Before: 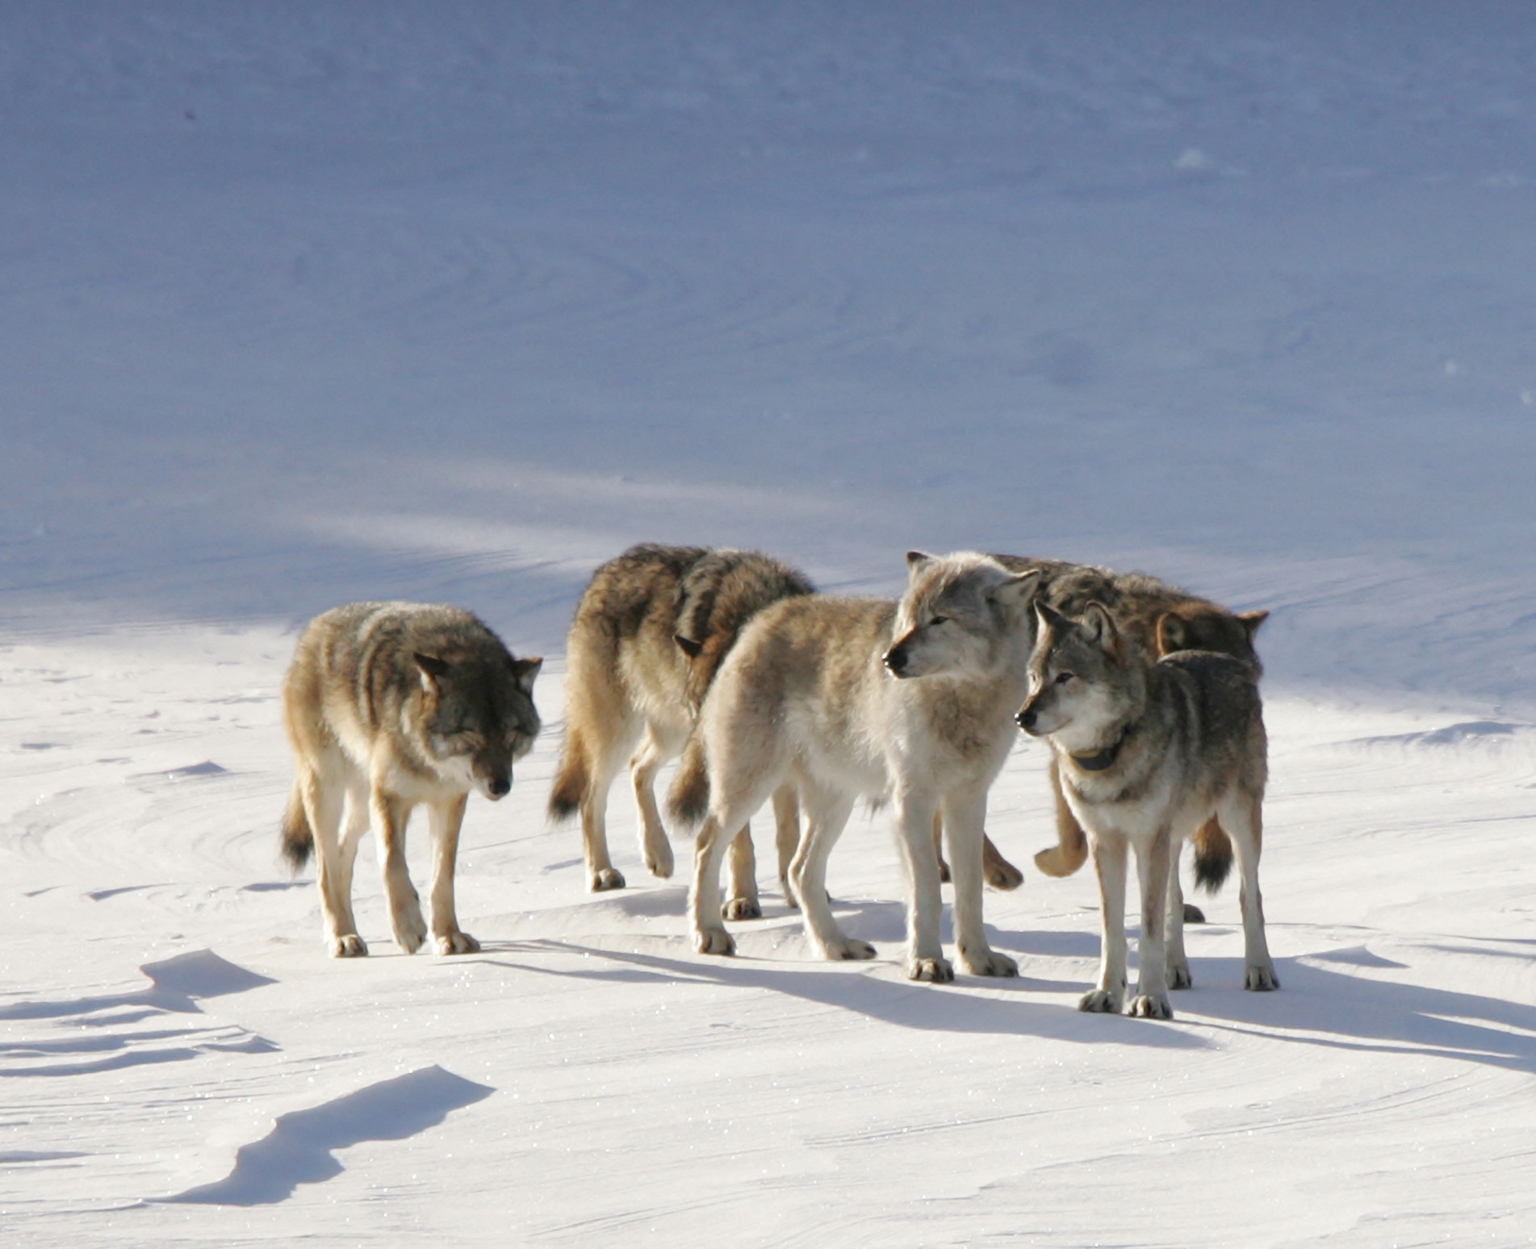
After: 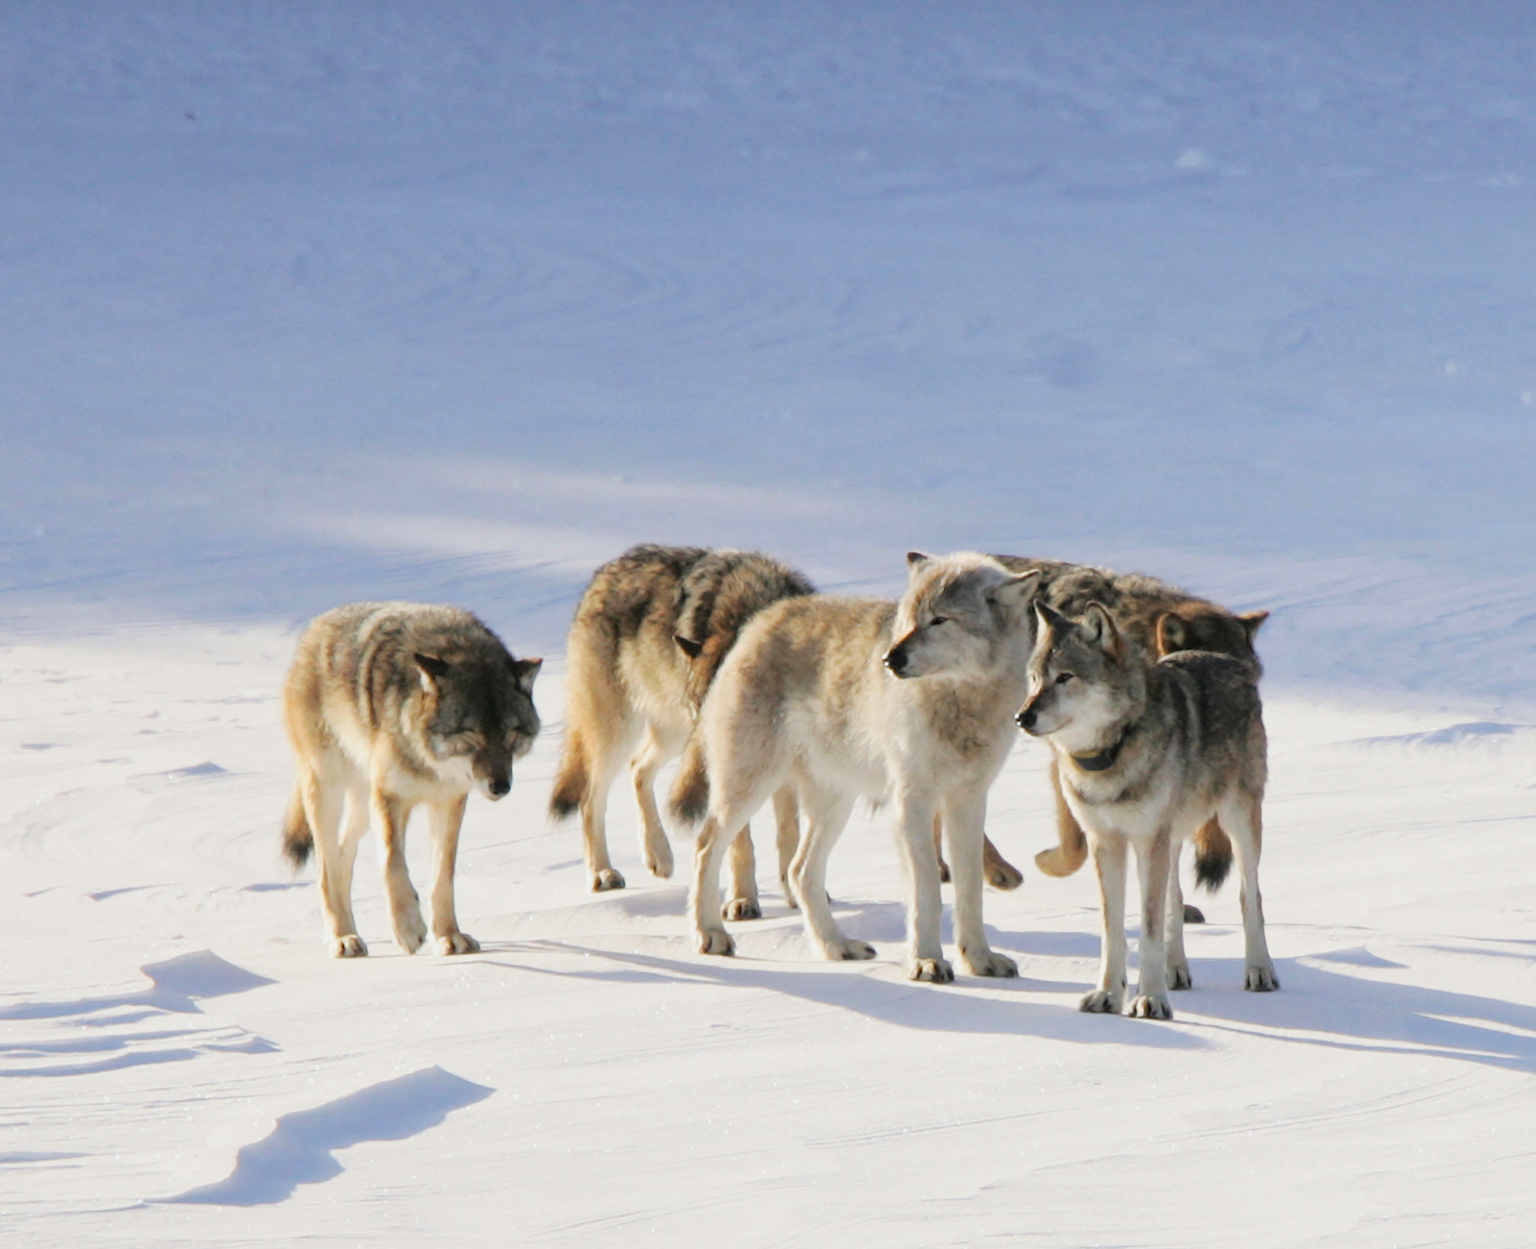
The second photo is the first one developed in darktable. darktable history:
tone curve: curves: ch0 [(0, 0.005) (0.103, 0.097) (0.18, 0.207) (0.384, 0.465) (0.491, 0.585) (0.629, 0.726) (0.84, 0.866) (1, 0.947)]; ch1 [(0, 0) (0.172, 0.123) (0.324, 0.253) (0.396, 0.388) (0.478, 0.461) (0.499, 0.497) (0.532, 0.515) (0.57, 0.584) (0.635, 0.675) (0.805, 0.892) (1, 1)]; ch2 [(0, 0) (0.411, 0.424) (0.496, 0.501) (0.515, 0.507) (0.553, 0.562) (0.604, 0.642) (0.708, 0.768) (0.839, 0.916) (1, 1)], color space Lab, linked channels, preserve colors none
tone equalizer: on, module defaults
